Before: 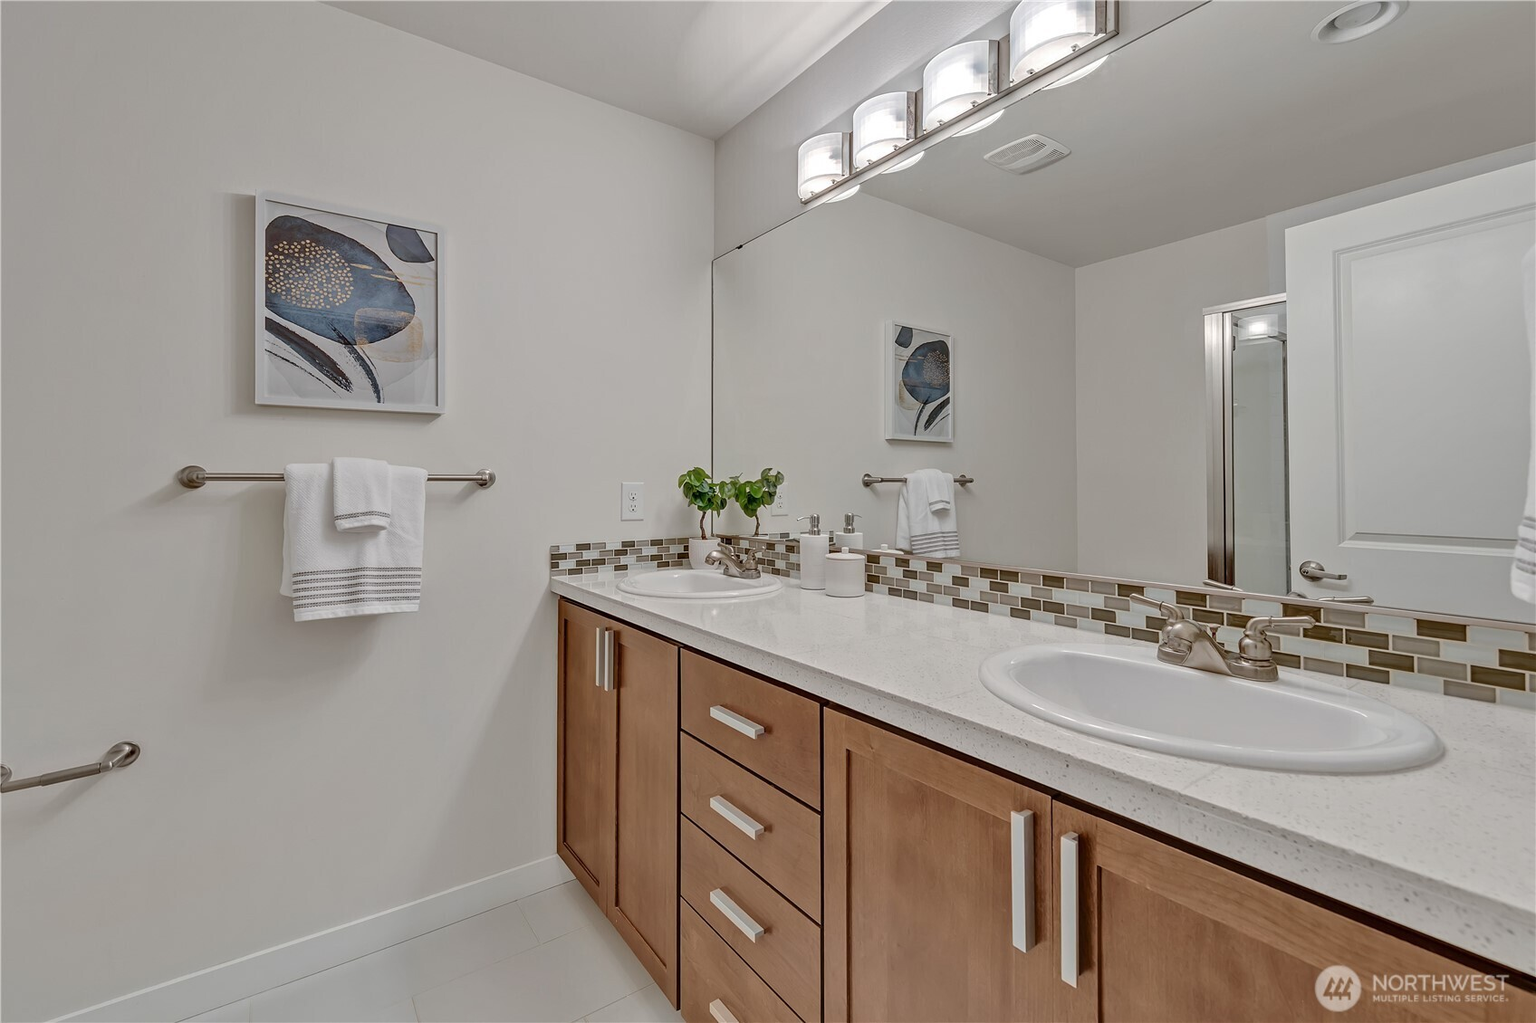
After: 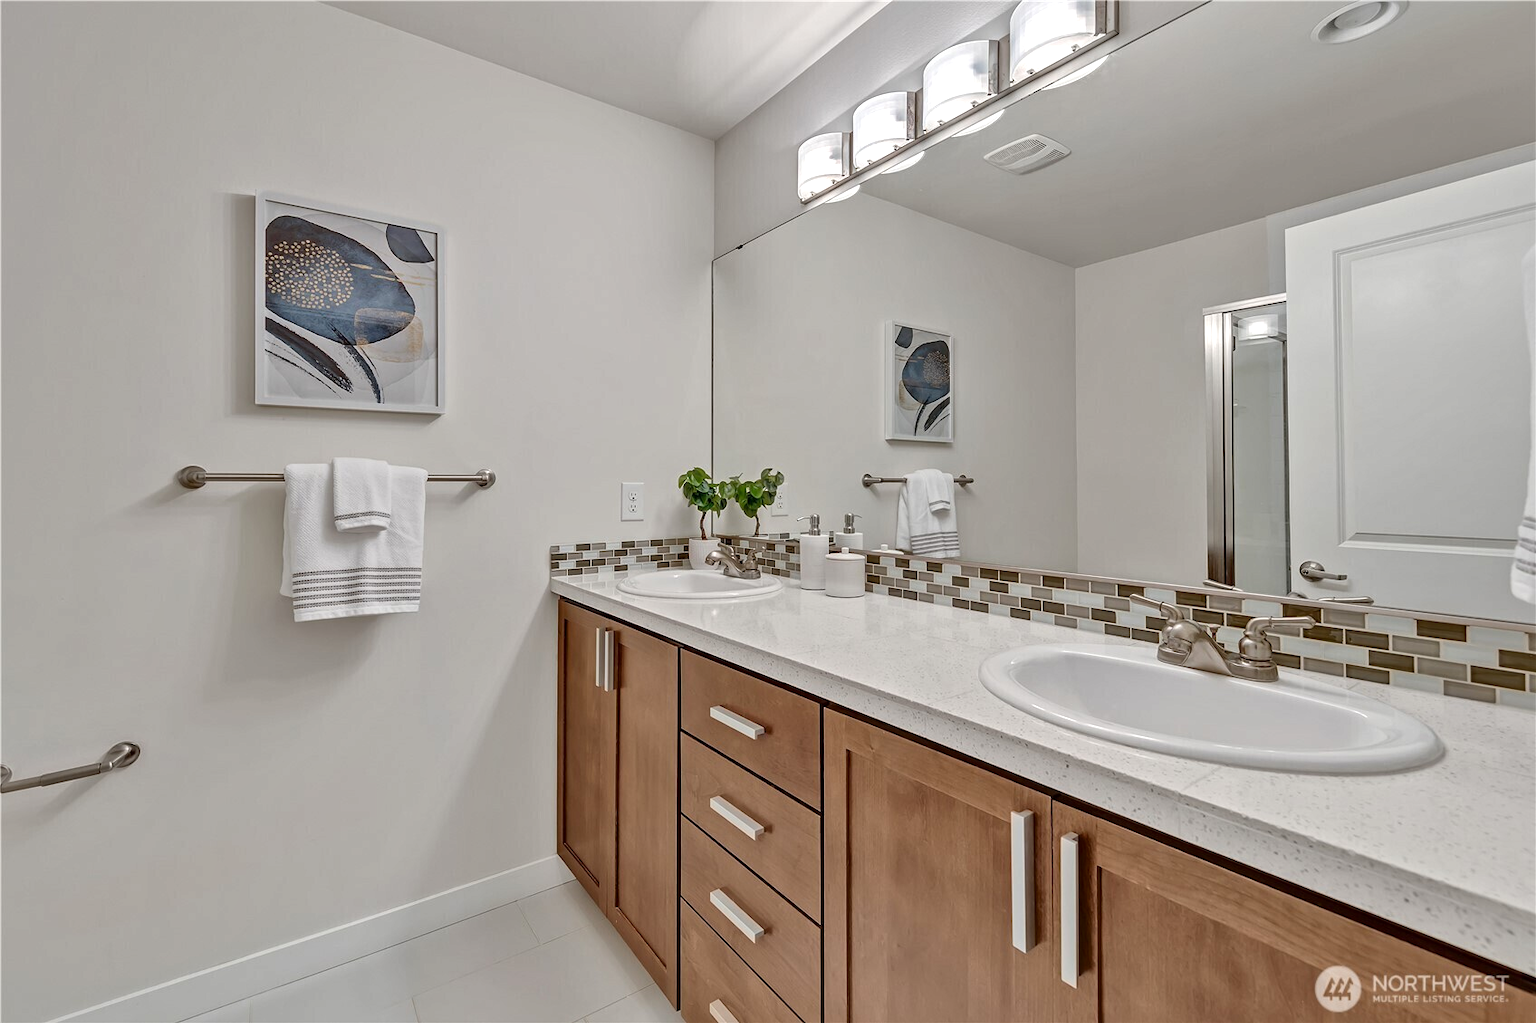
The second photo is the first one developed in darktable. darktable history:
local contrast: mode bilateral grid, contrast 19, coarseness 49, detail 132%, midtone range 0.2
exposure: exposure 0.188 EV, compensate highlight preservation false
